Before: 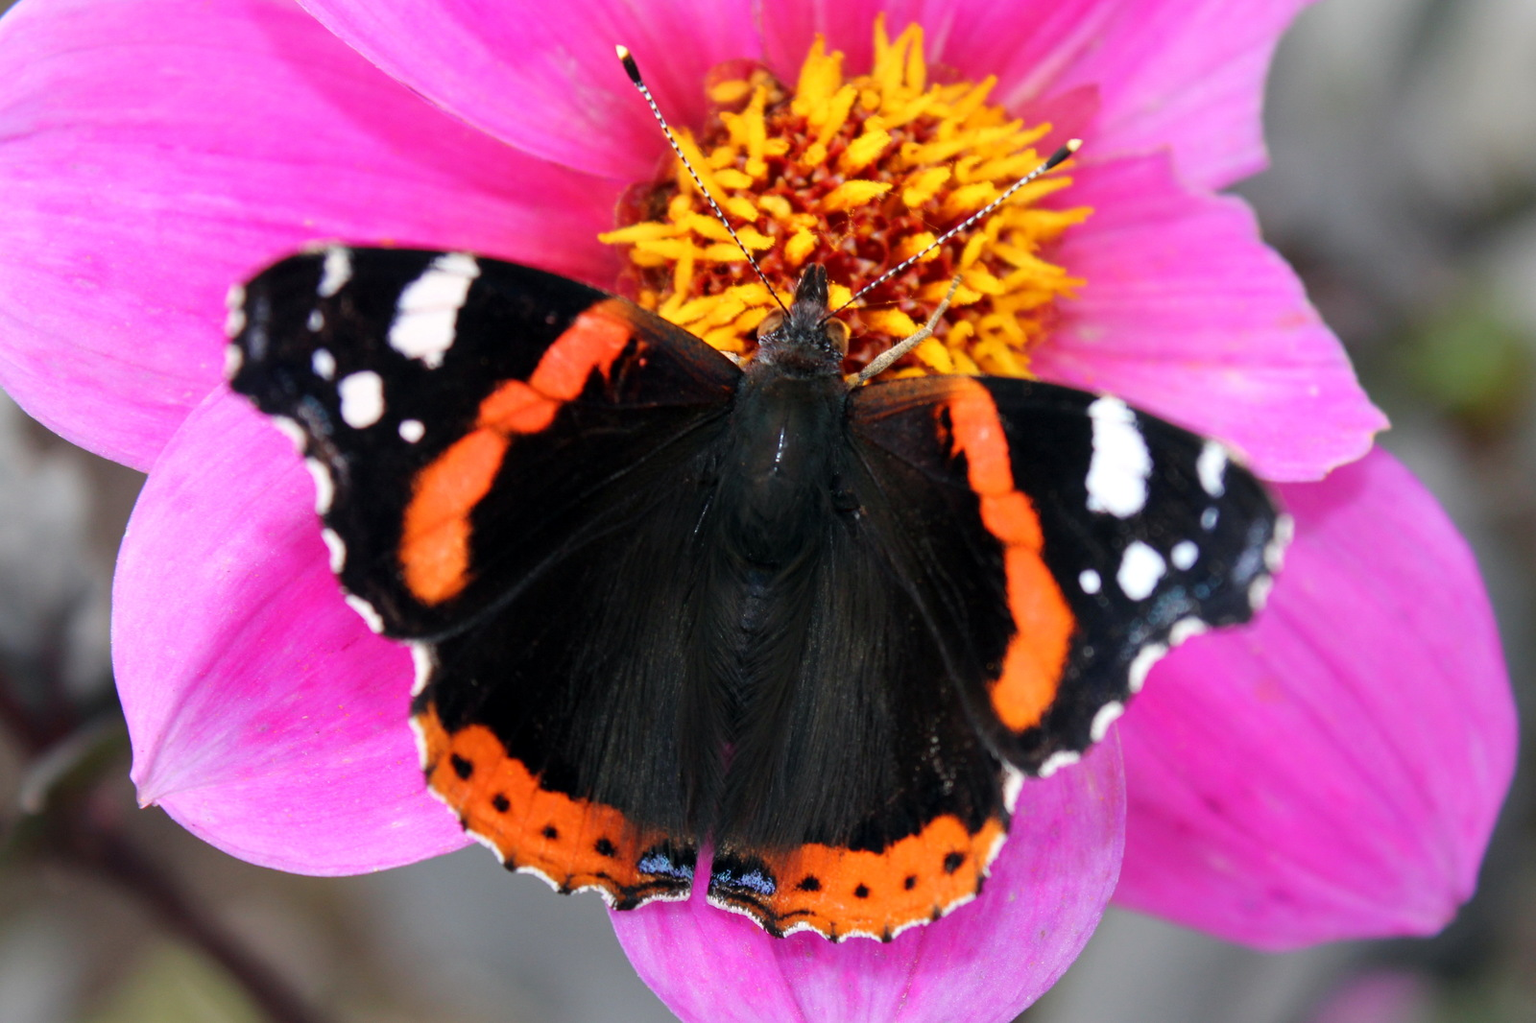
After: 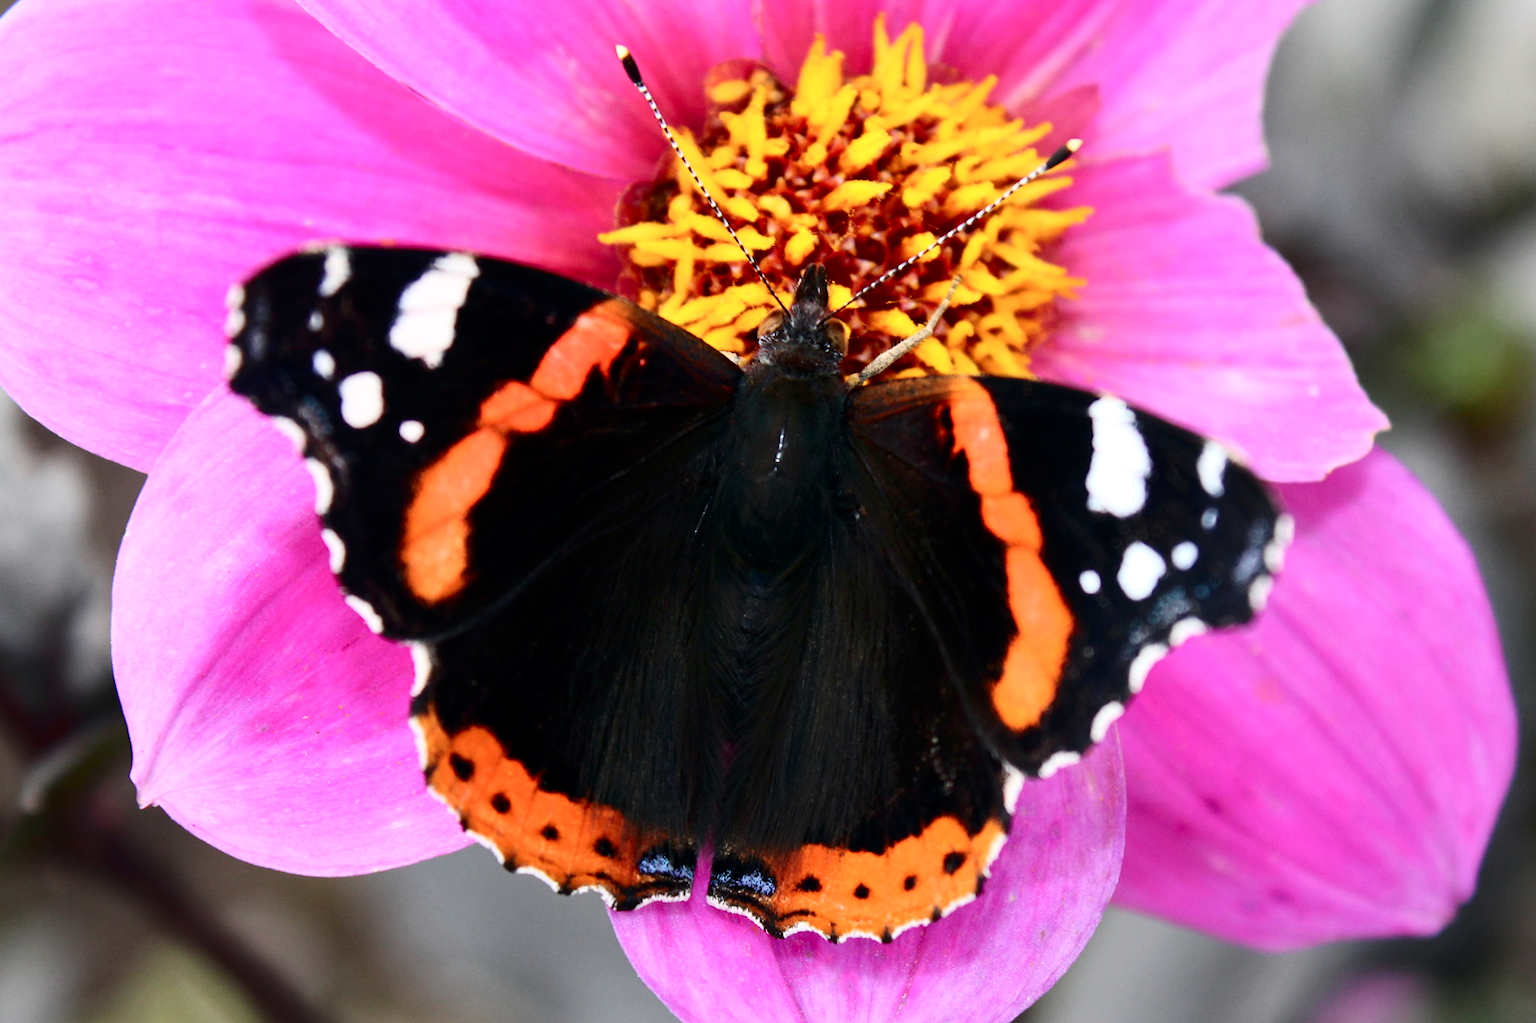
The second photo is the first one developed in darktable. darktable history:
contrast brightness saturation: contrast 0.284
